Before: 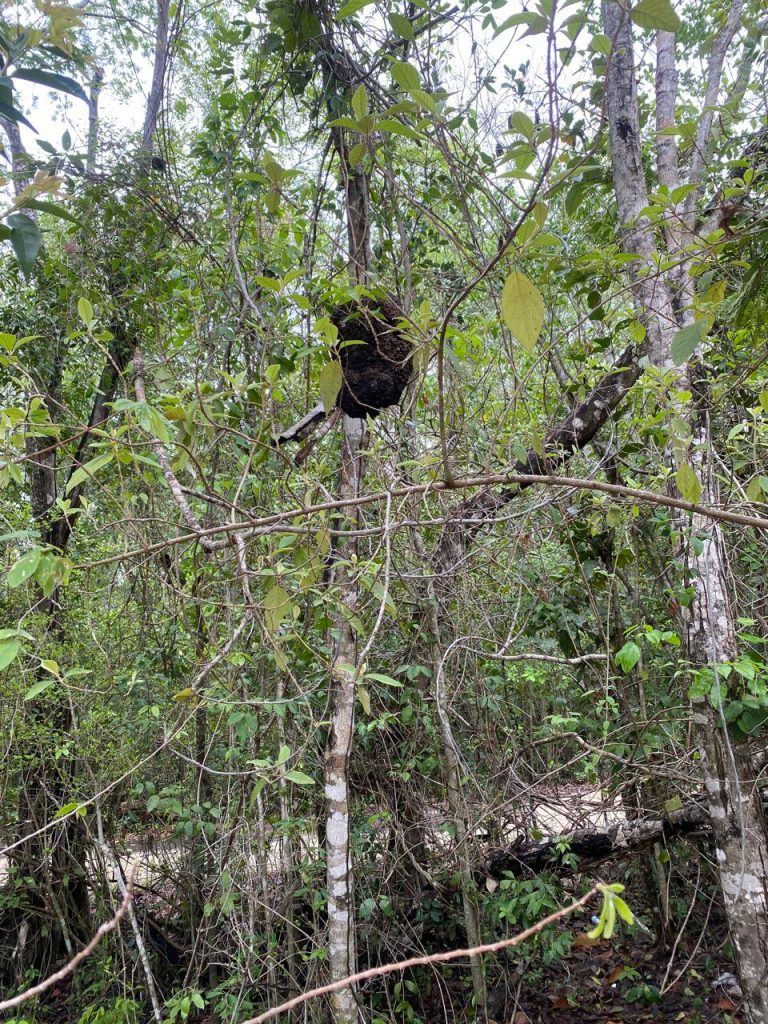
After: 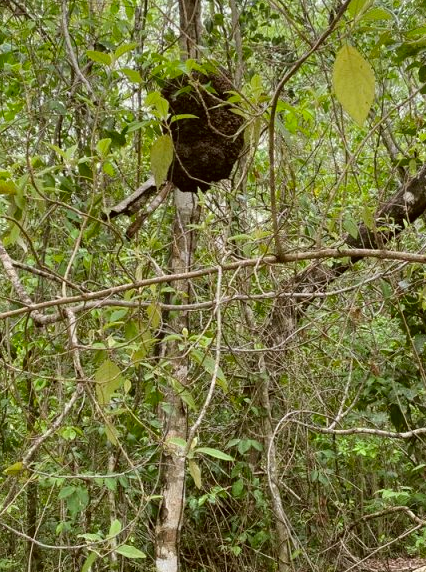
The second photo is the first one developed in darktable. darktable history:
crop and rotate: left 22.106%, top 22.097%, right 22.369%, bottom 22.032%
color correction: highlights a* -1.6, highlights b* 10.38, shadows a* 0.424, shadows b* 19.53
shadows and highlights: soften with gaussian
